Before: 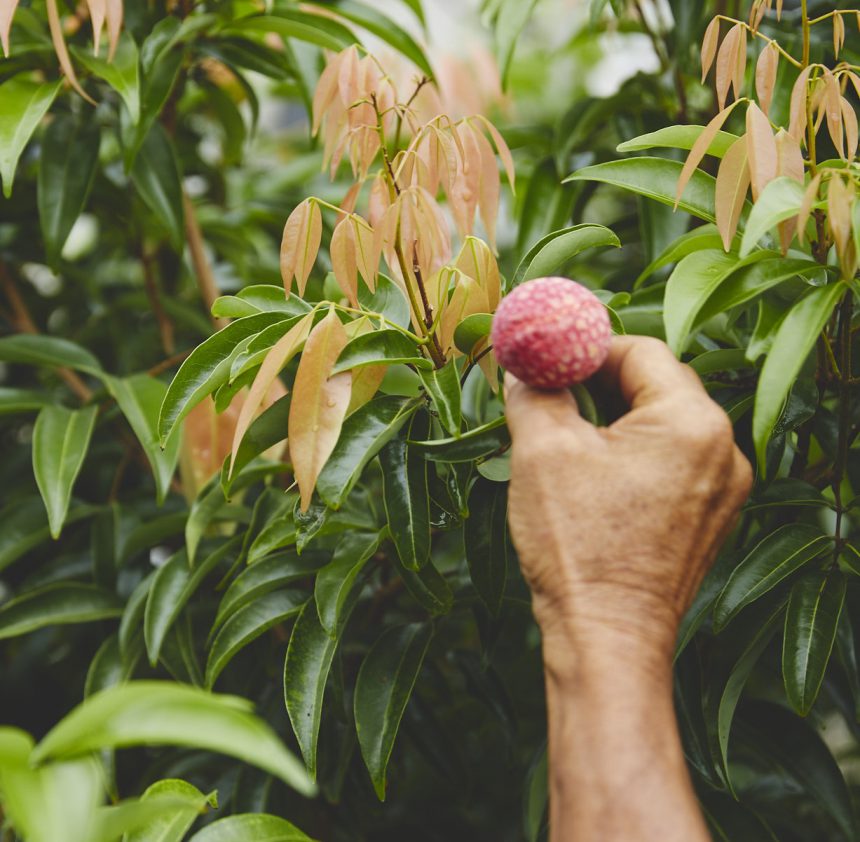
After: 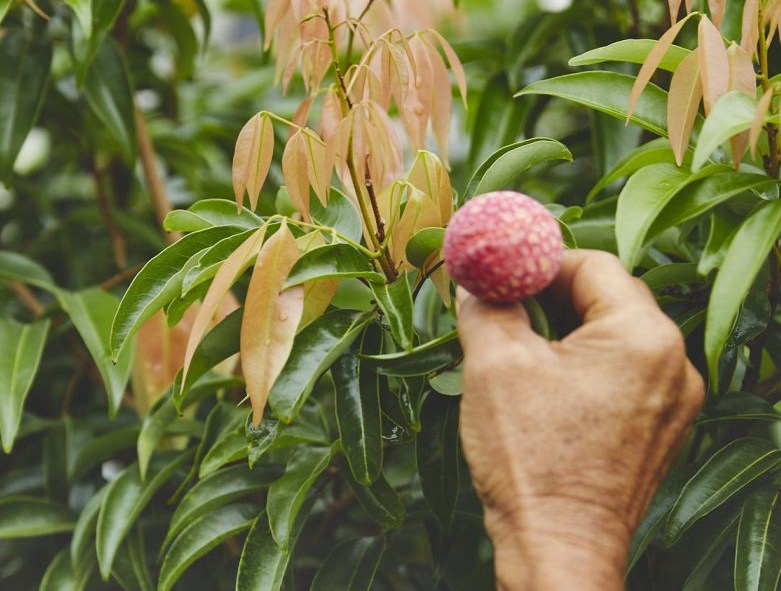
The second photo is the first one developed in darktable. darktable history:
crop: left 5.596%, top 10.314%, right 3.534%, bottom 19.395%
shadows and highlights: shadows 60, soften with gaussian
